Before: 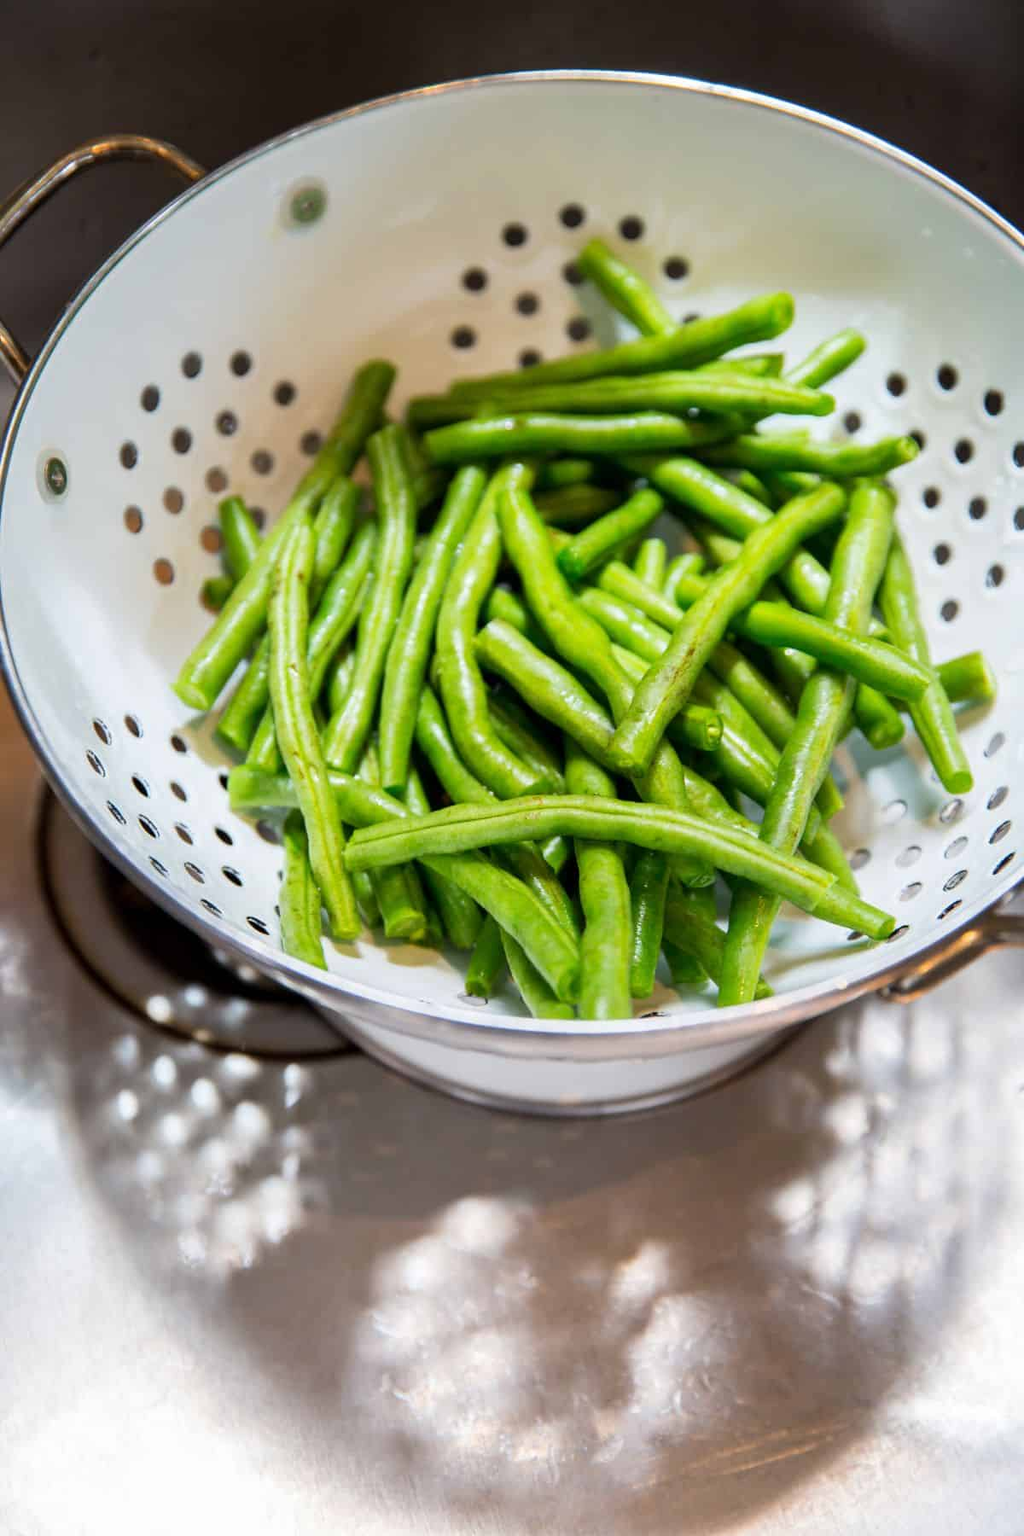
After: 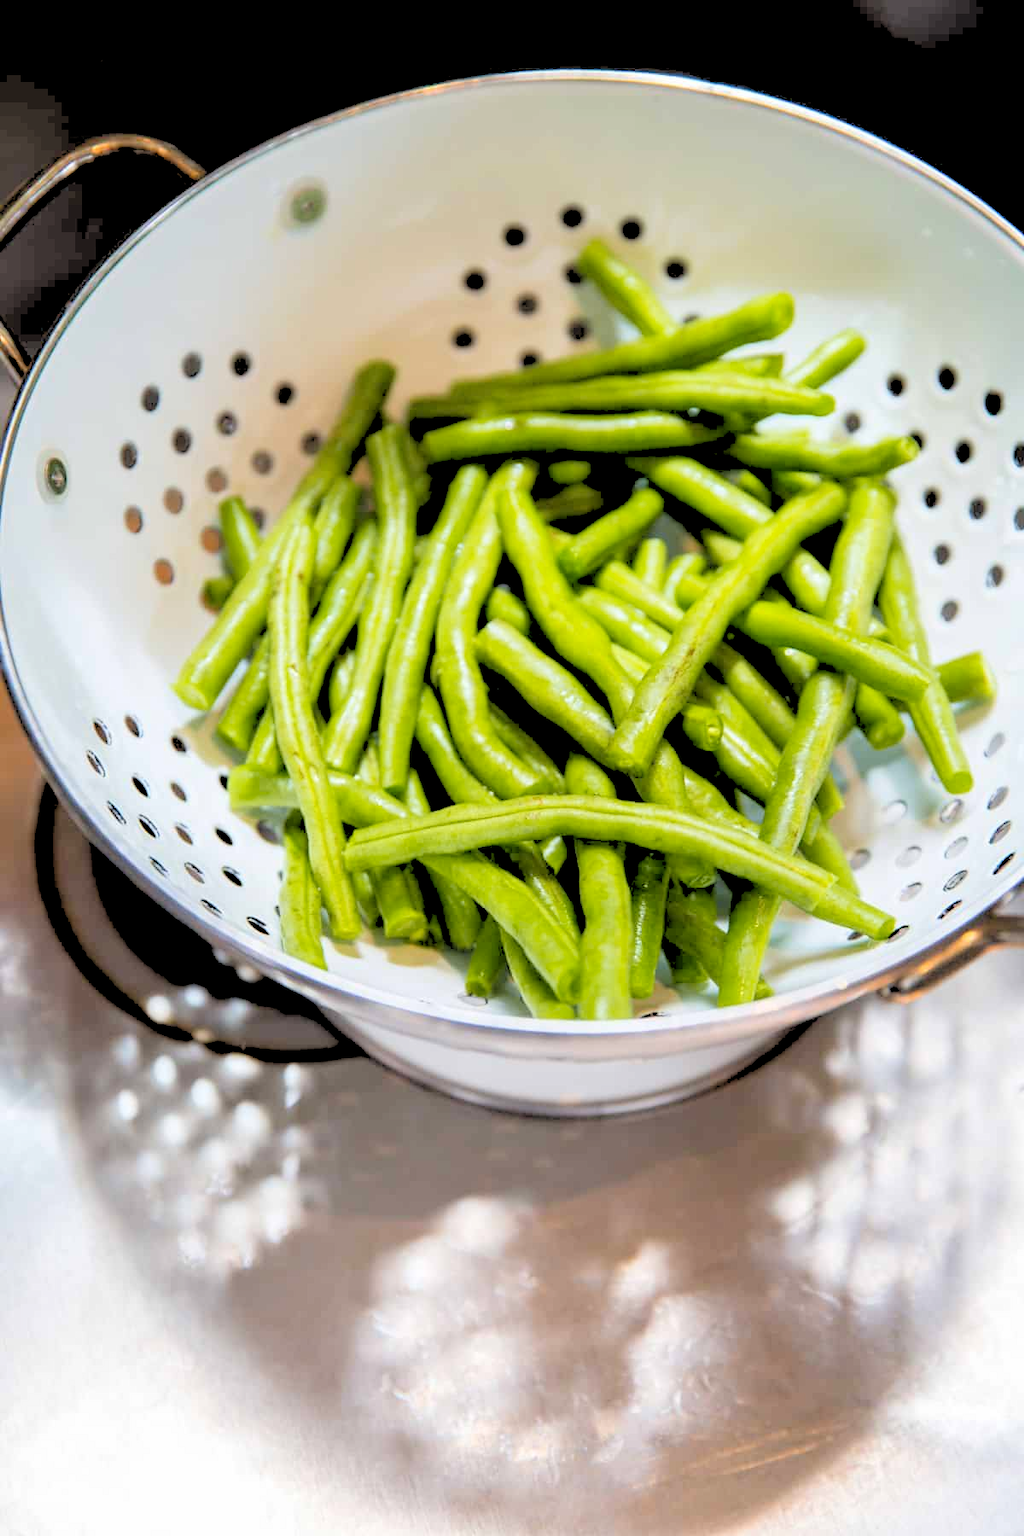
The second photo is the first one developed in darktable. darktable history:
rgb levels: levels [[0.027, 0.429, 0.996], [0, 0.5, 1], [0, 0.5, 1]]
color zones: curves: ch2 [(0, 0.5) (0.143, 0.5) (0.286, 0.489) (0.415, 0.421) (0.571, 0.5) (0.714, 0.5) (0.857, 0.5) (1, 0.5)]
